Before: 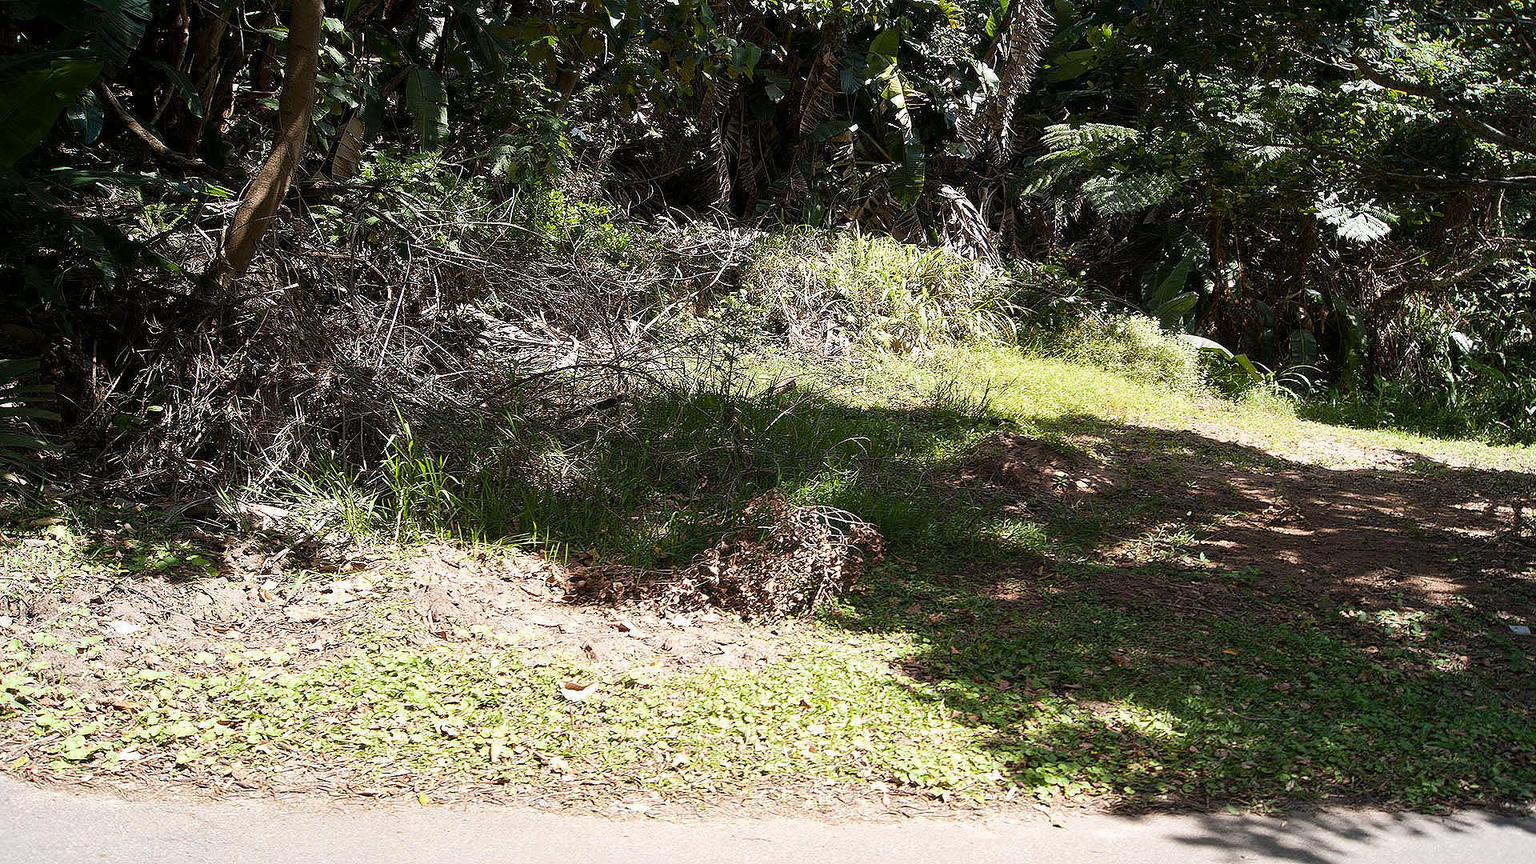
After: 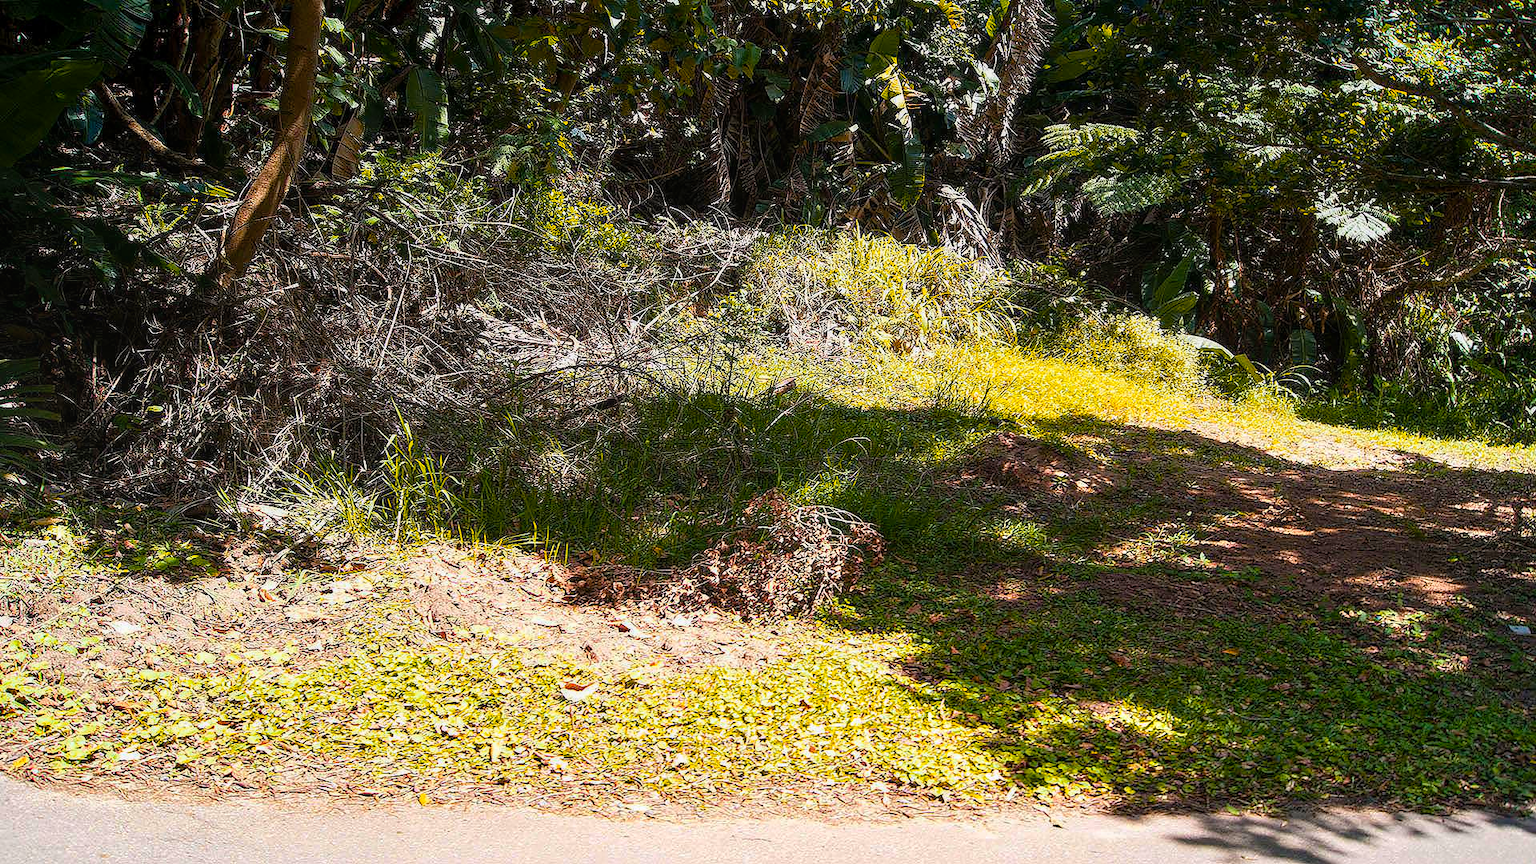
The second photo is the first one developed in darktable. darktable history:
color zones: curves: ch1 [(0.239, 0.552) (0.75, 0.5)]; ch2 [(0.25, 0.462) (0.749, 0.457)]
local contrast: on, module defaults
color balance rgb: linear chroma grading › global chroma 9.806%, perceptual saturation grading › global saturation 19.833%, global vibrance 45.228%
